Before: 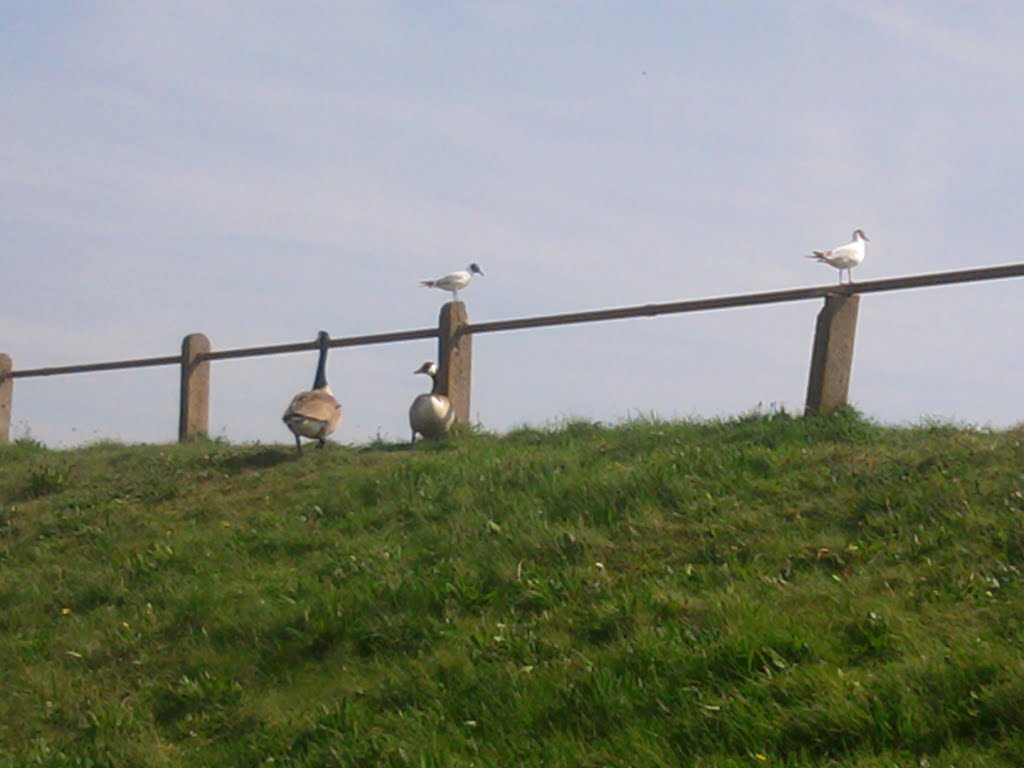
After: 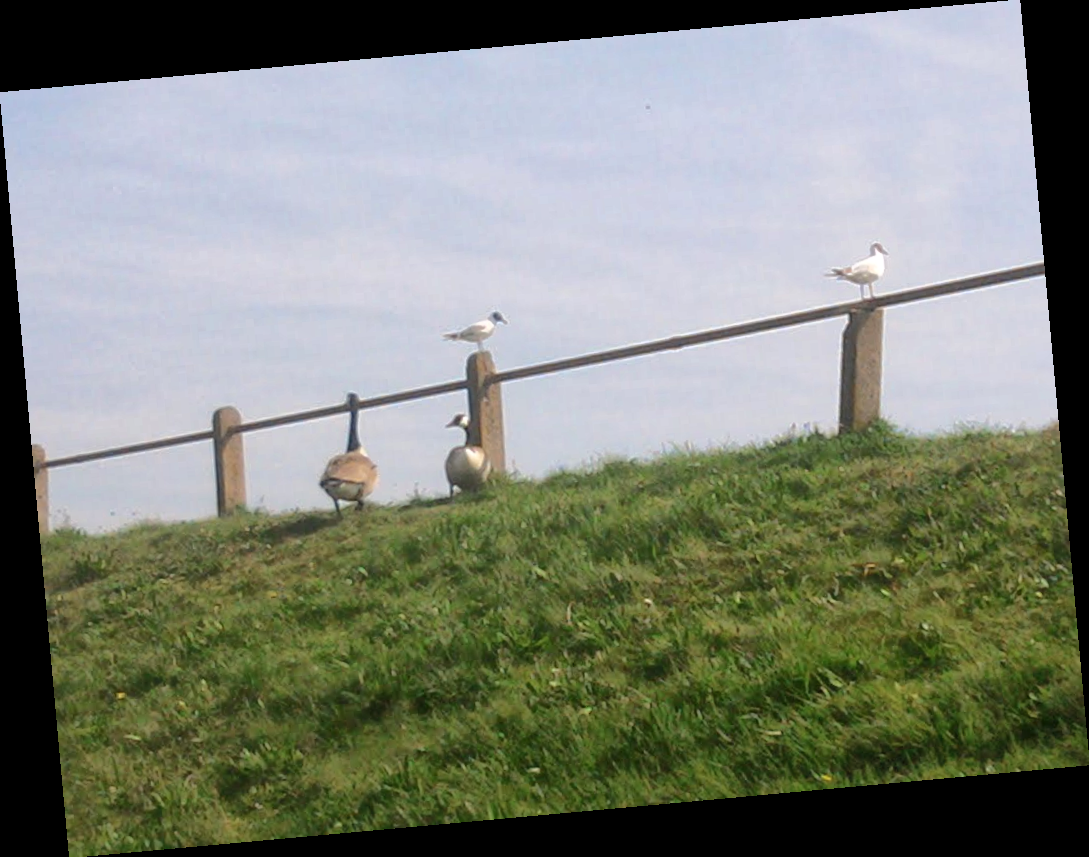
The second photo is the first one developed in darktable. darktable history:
rotate and perspective: rotation -5.2°, automatic cropping off
exposure: exposure 0.2 EV, compensate highlight preservation false
global tonemap: drago (1, 100), detail 1
